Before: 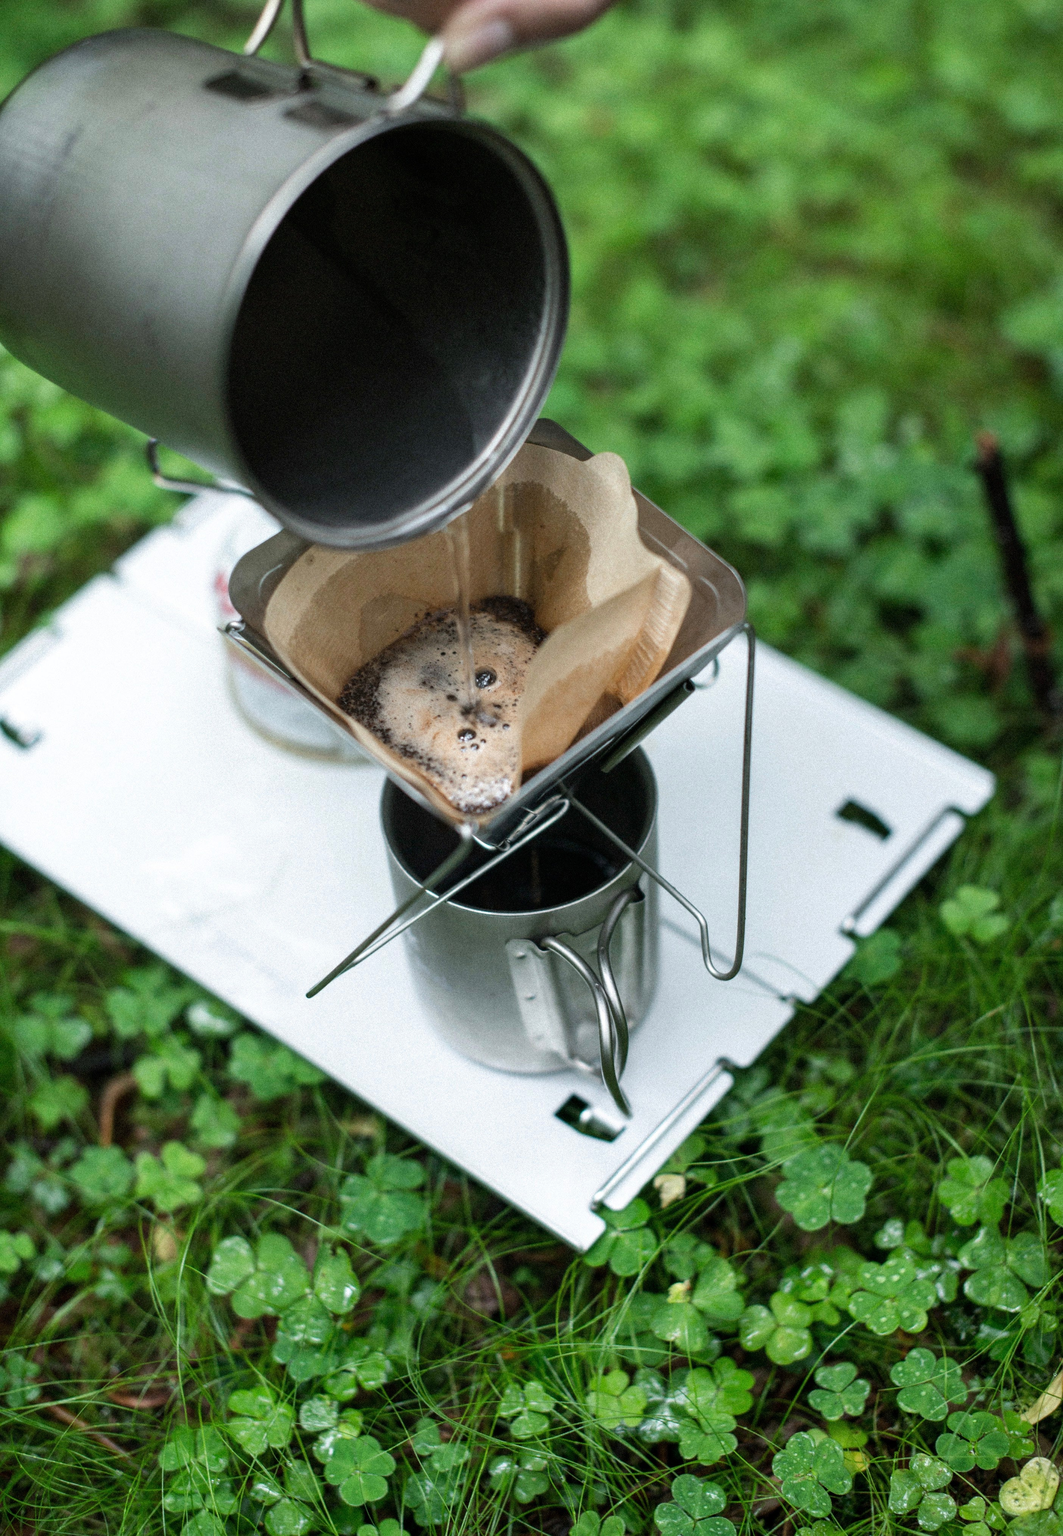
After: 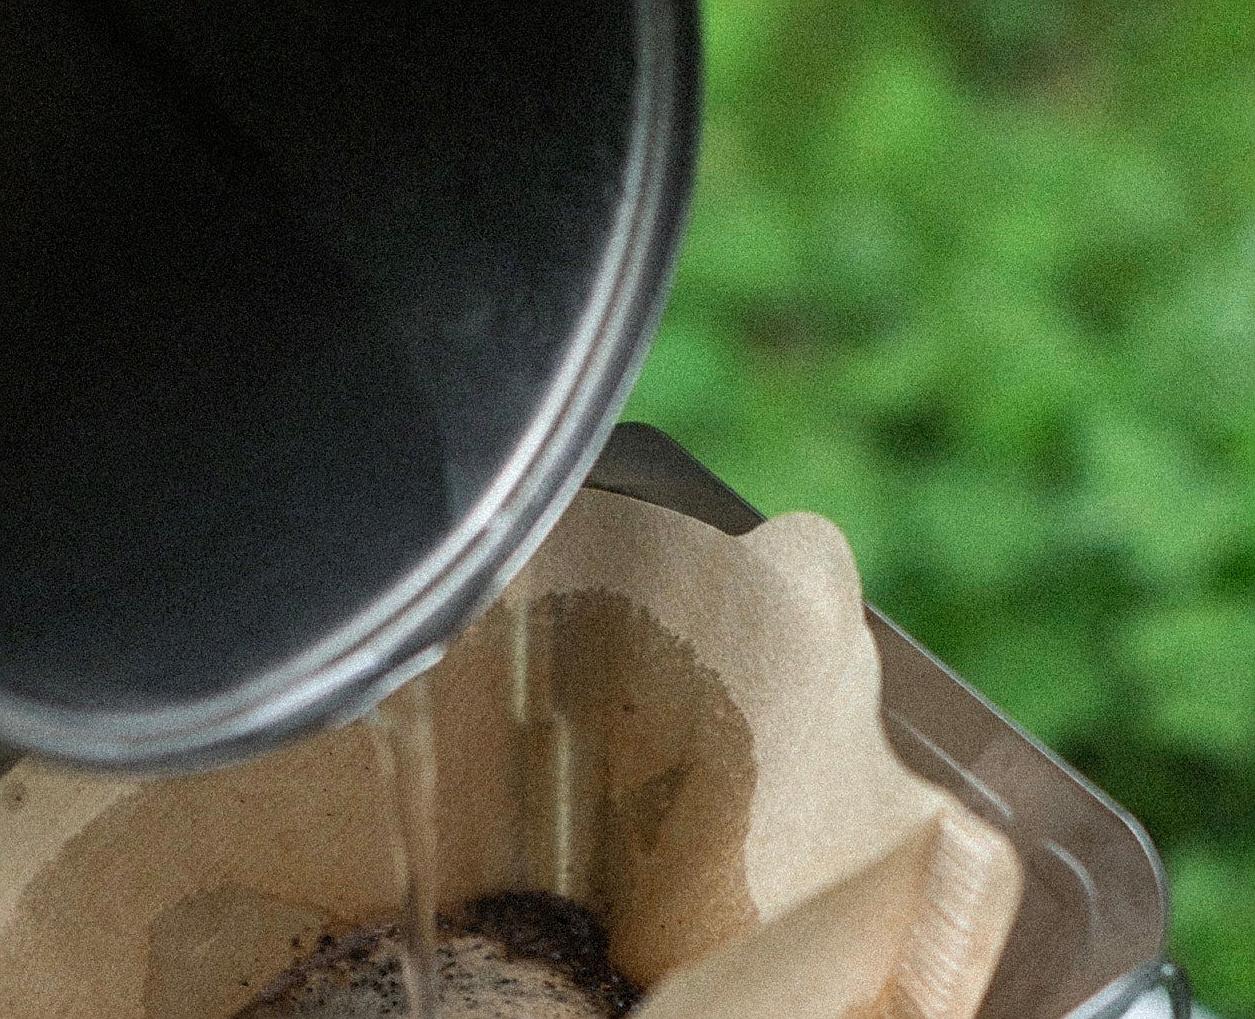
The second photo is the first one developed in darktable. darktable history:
crop: left 28.64%, top 16.832%, right 26.637%, bottom 58.055%
sharpen: on, module defaults
